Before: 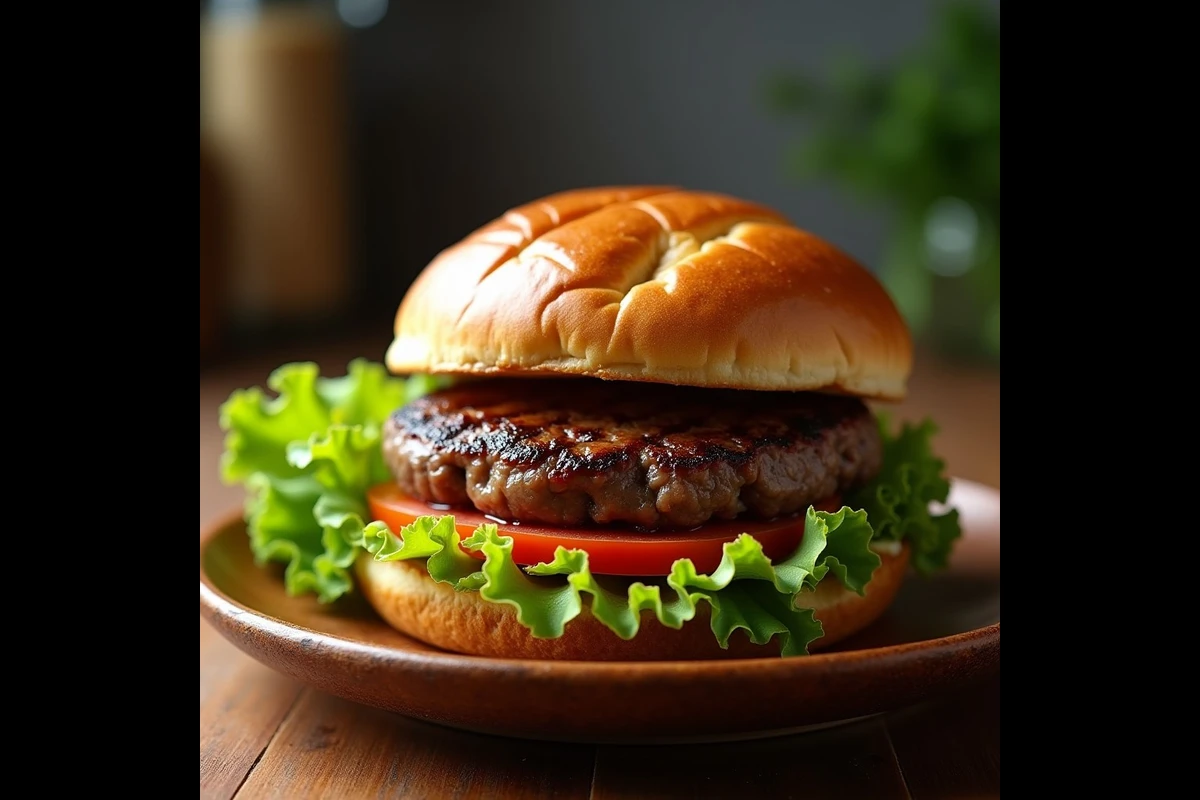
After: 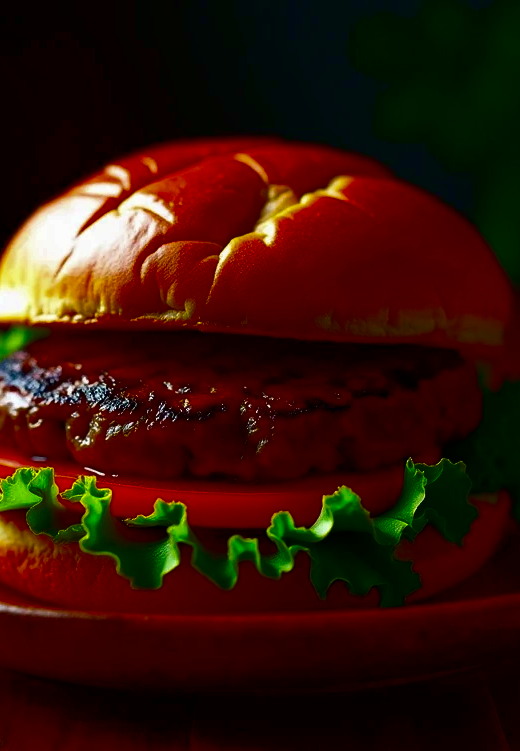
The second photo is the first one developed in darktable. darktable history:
crop: left 33.452%, top 6.025%, right 23.155%
contrast brightness saturation: brightness -1, saturation 1
